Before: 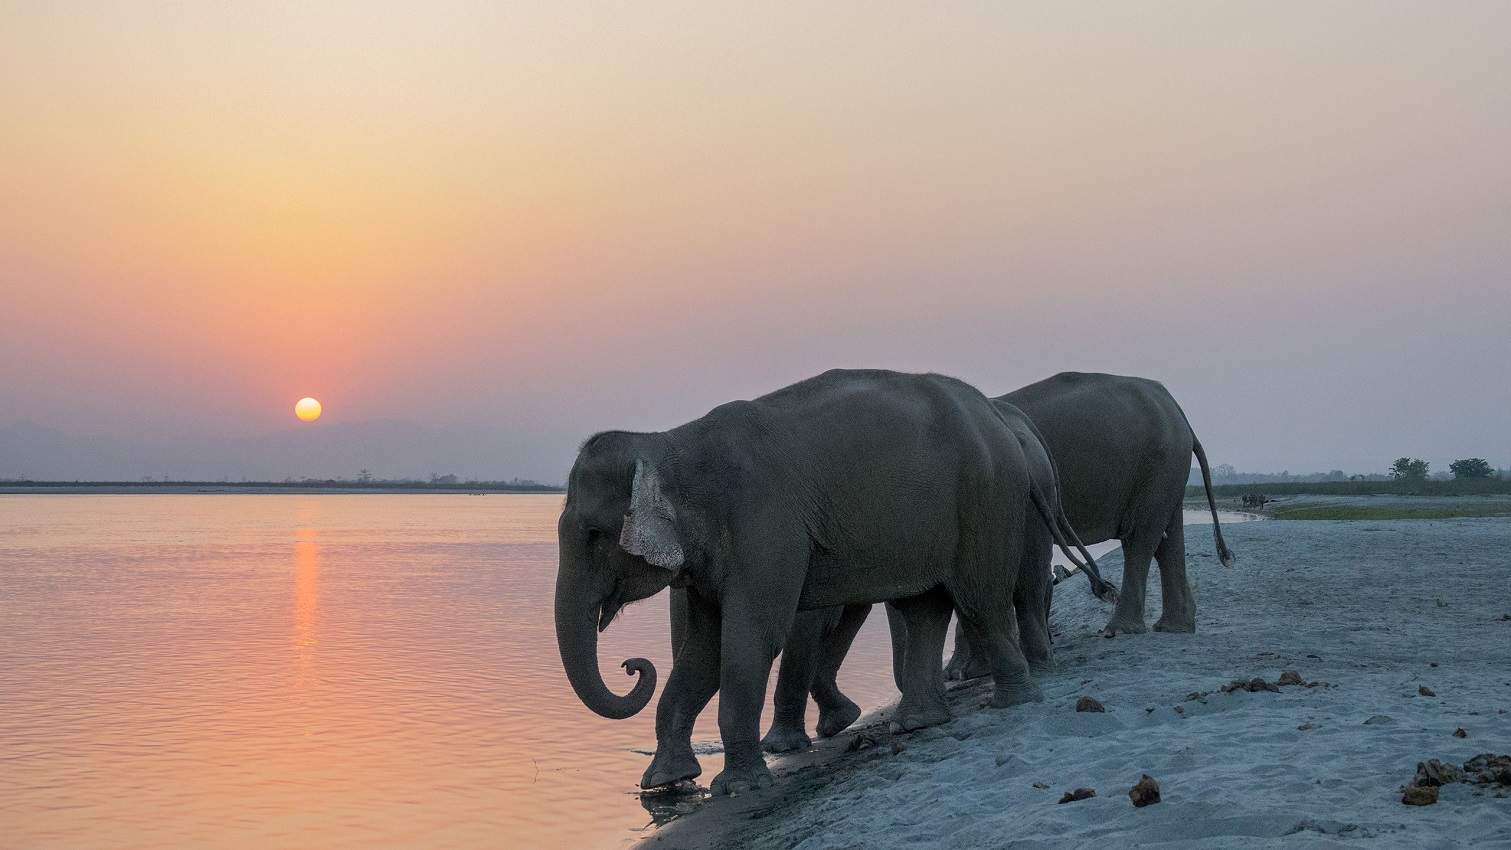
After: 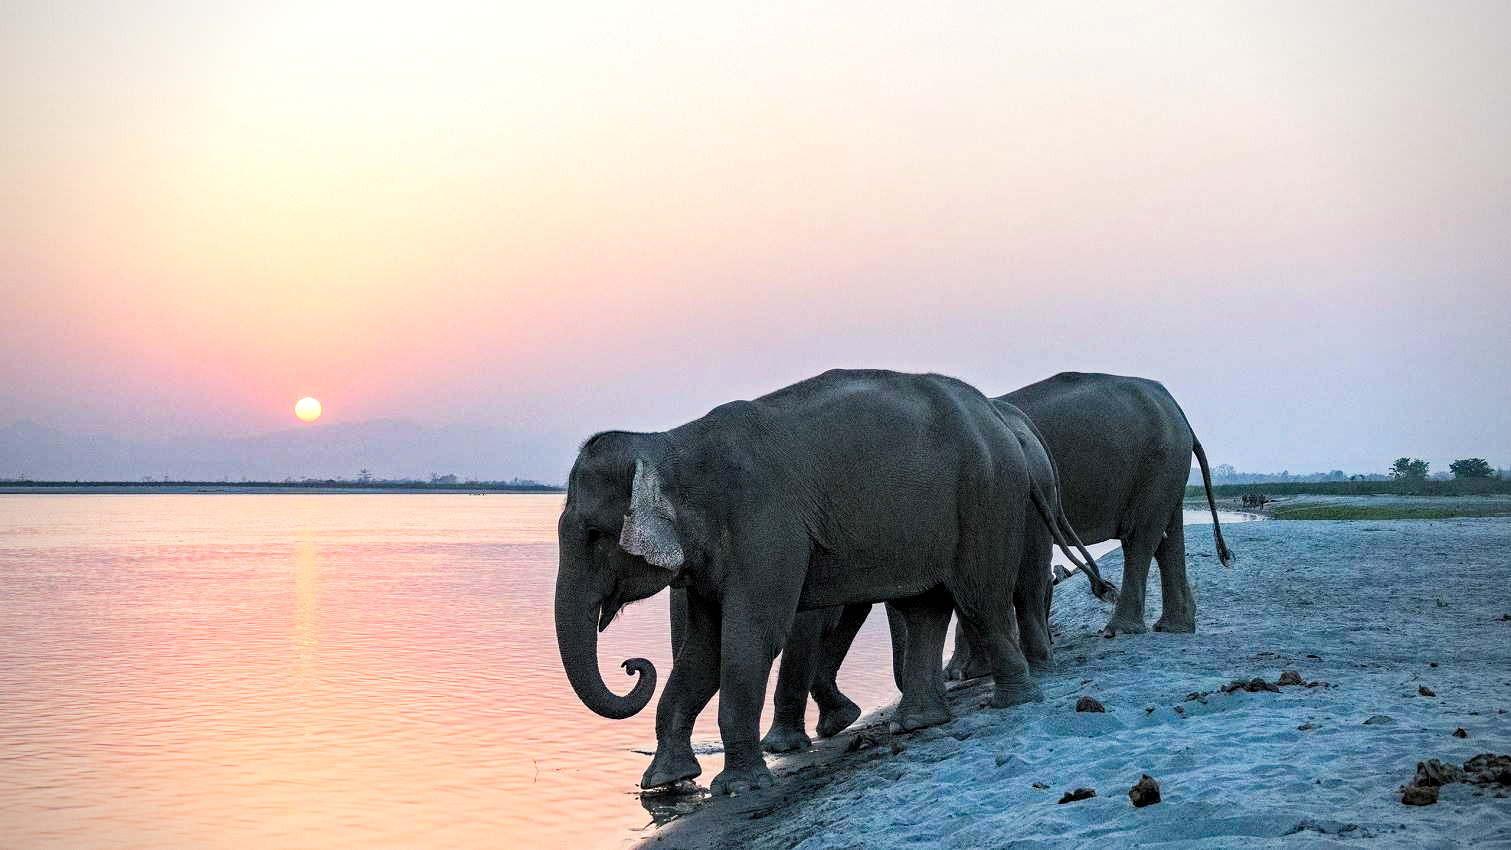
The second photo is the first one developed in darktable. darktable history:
filmic: grey point source 18, black point source -8.65, white point source 2.45, grey point target 18, white point target 100, output power 2.2, latitude stops 2, contrast 1.5, saturation 100, global saturation 100
vignetting: fall-off radius 60.92%
local contrast: highlights 100%, shadows 100%, detail 120%, midtone range 0.2
vibrance: on, module defaults
haze removal: strength 0.29, distance 0.25, compatibility mode true, adaptive false
exposure: black level correction -0.002, exposure 0.54 EV, compensate highlight preservation false
contrast brightness saturation: contrast 0.2, brightness 0.16, saturation 0.22
